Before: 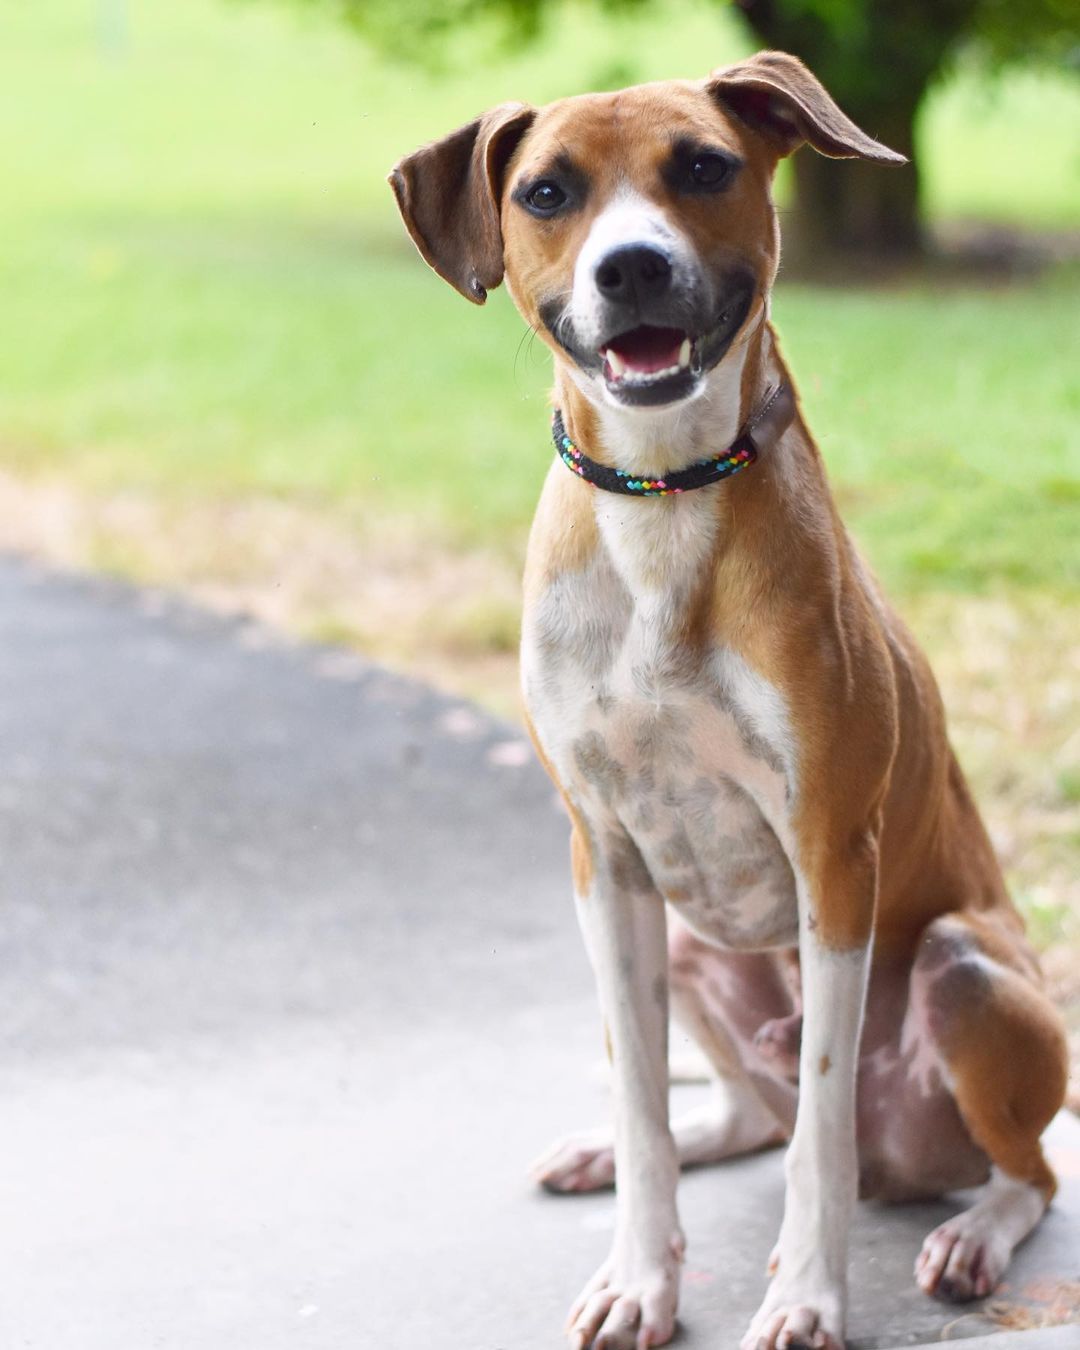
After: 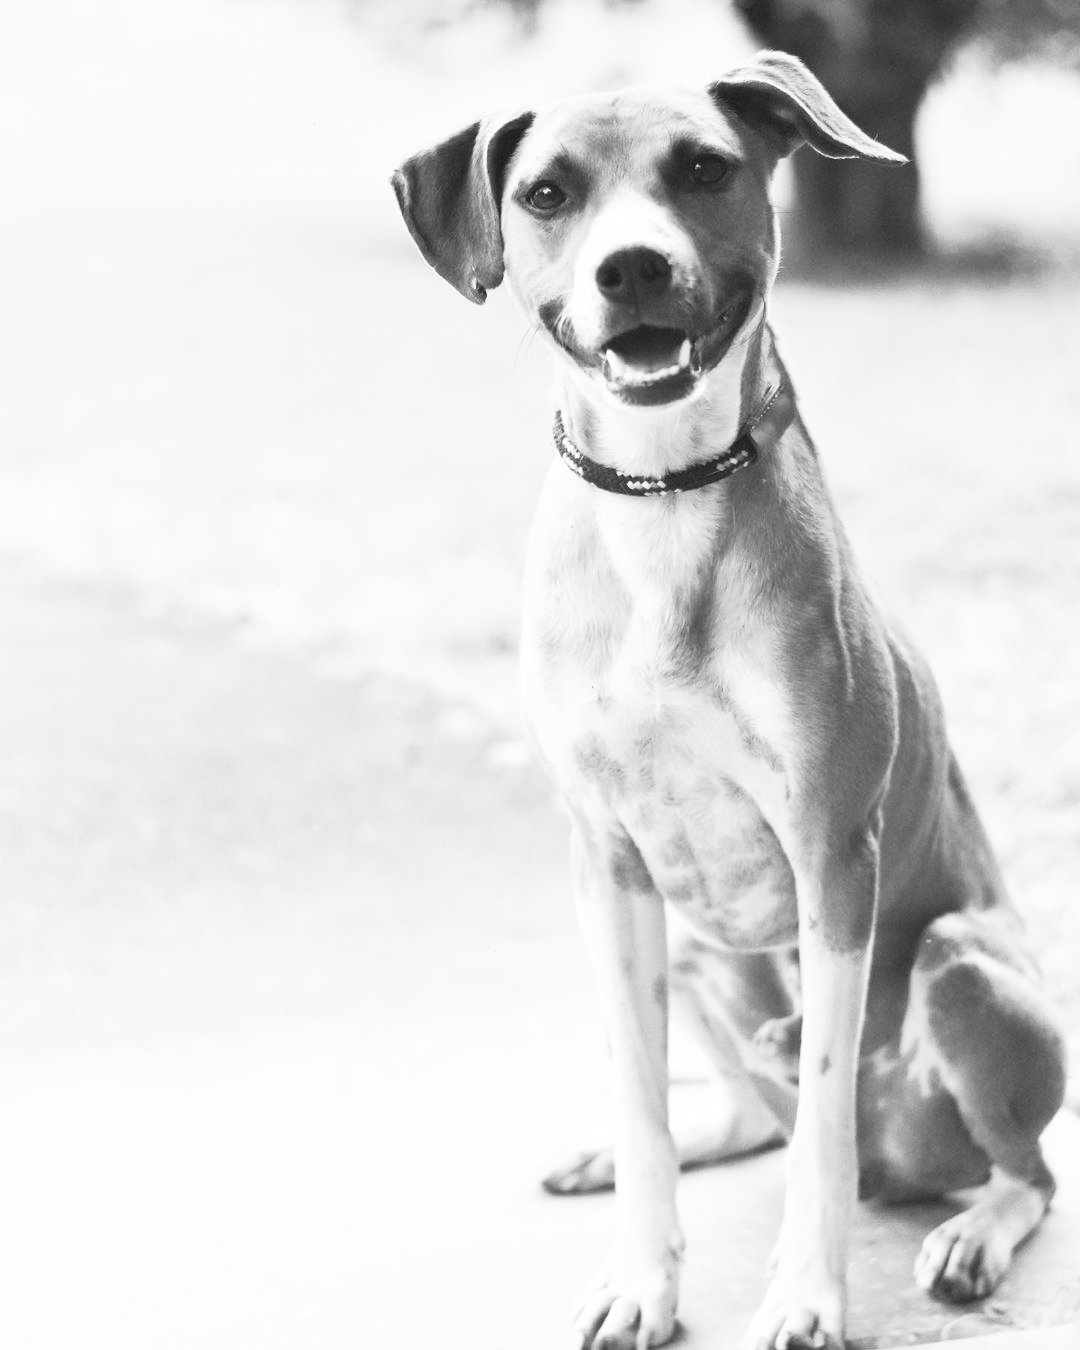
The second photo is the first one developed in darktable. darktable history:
monochrome: on, module defaults
contrast brightness saturation: contrast 0.39, brightness 0.53
rgb levels: preserve colors max RGB
